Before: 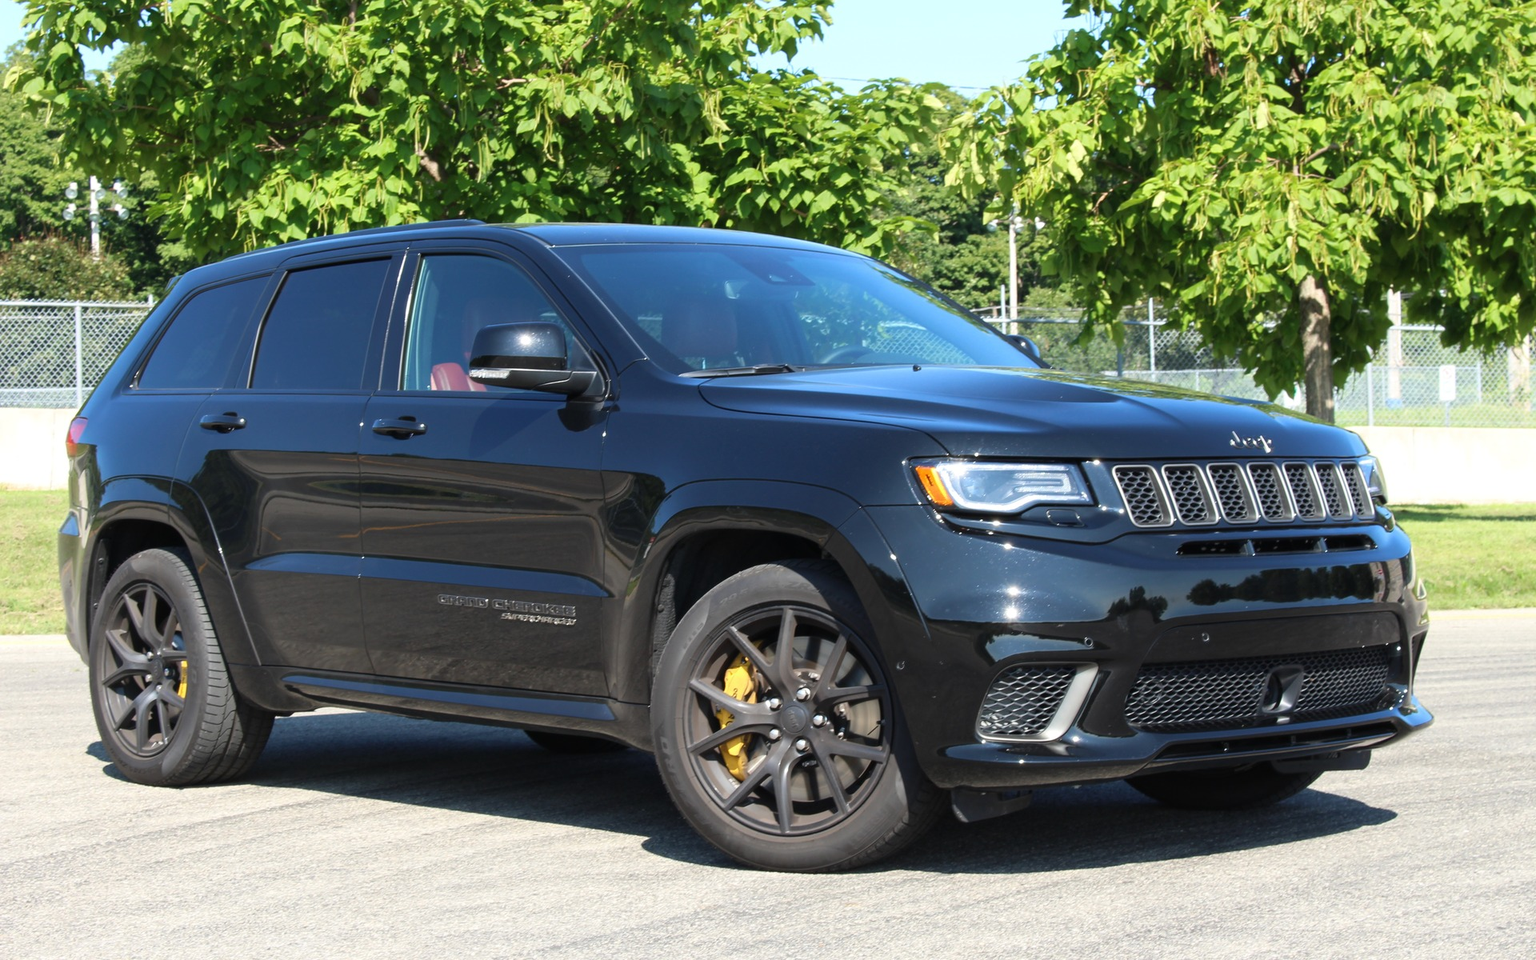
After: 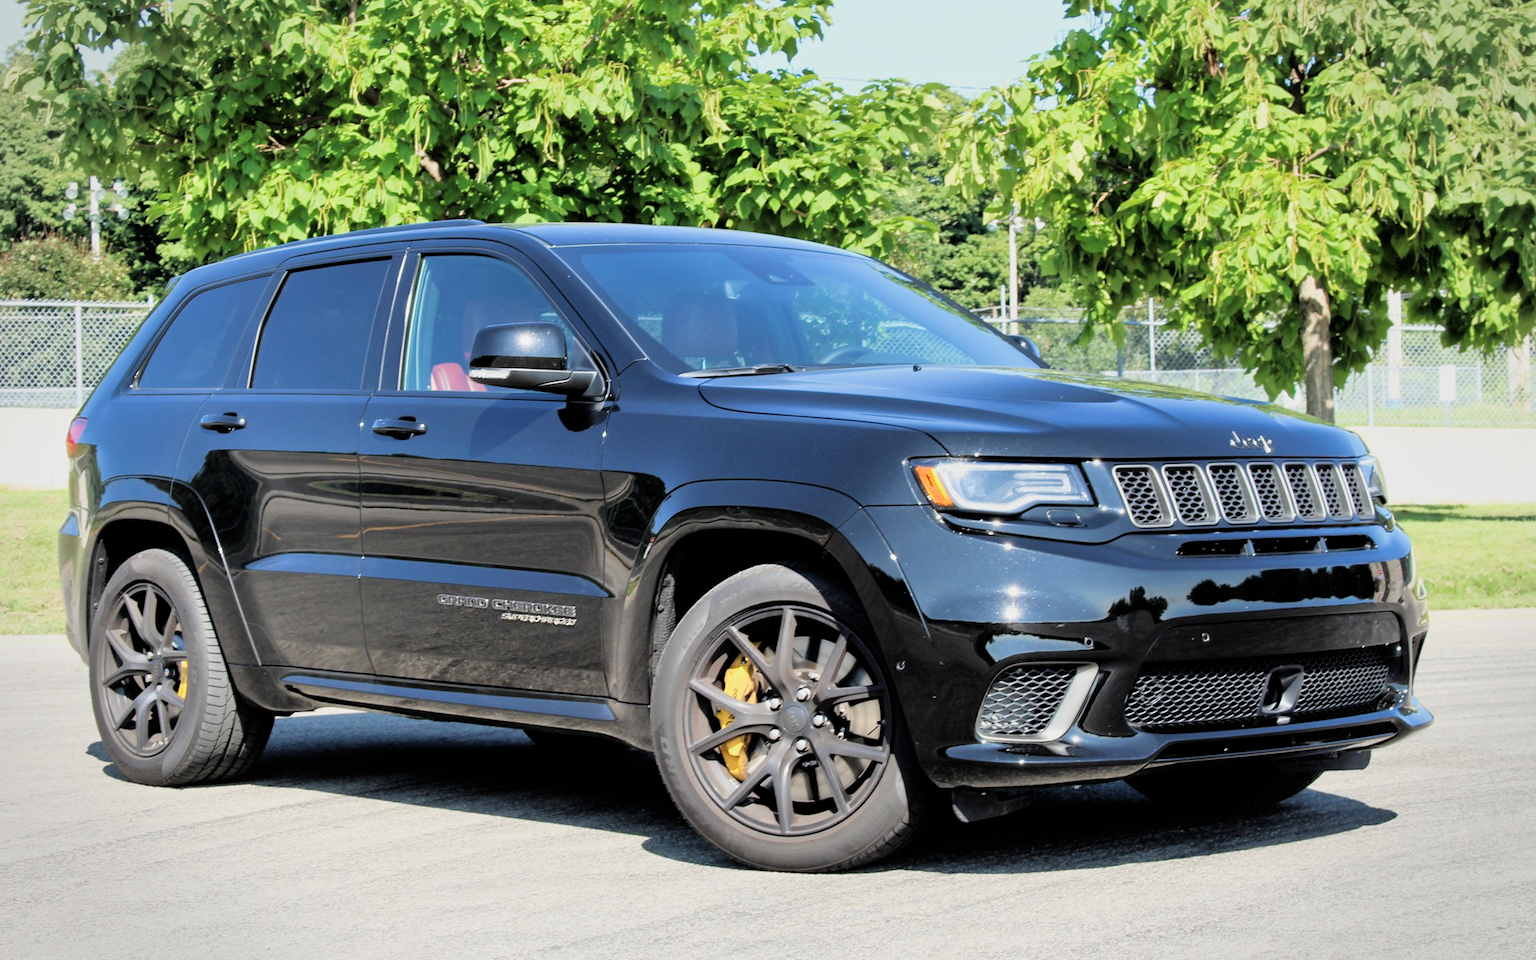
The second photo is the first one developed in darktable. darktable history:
tone equalizer: -7 EV 0.15 EV, -6 EV 0.6 EV, -5 EV 1.15 EV, -4 EV 1.33 EV, -3 EV 1.15 EV, -2 EV 0.6 EV, -1 EV 0.15 EV, mask exposure compensation -0.5 EV
vignetting: fall-off start 91%, fall-off radius 39.39%, brightness -0.182, saturation -0.3, width/height ratio 1.219, shape 1.3, dithering 8-bit output, unbound false
white balance: red 1, blue 1
filmic rgb: black relative exposure -5 EV, hardness 2.88, contrast 1.4, highlights saturation mix -20%
